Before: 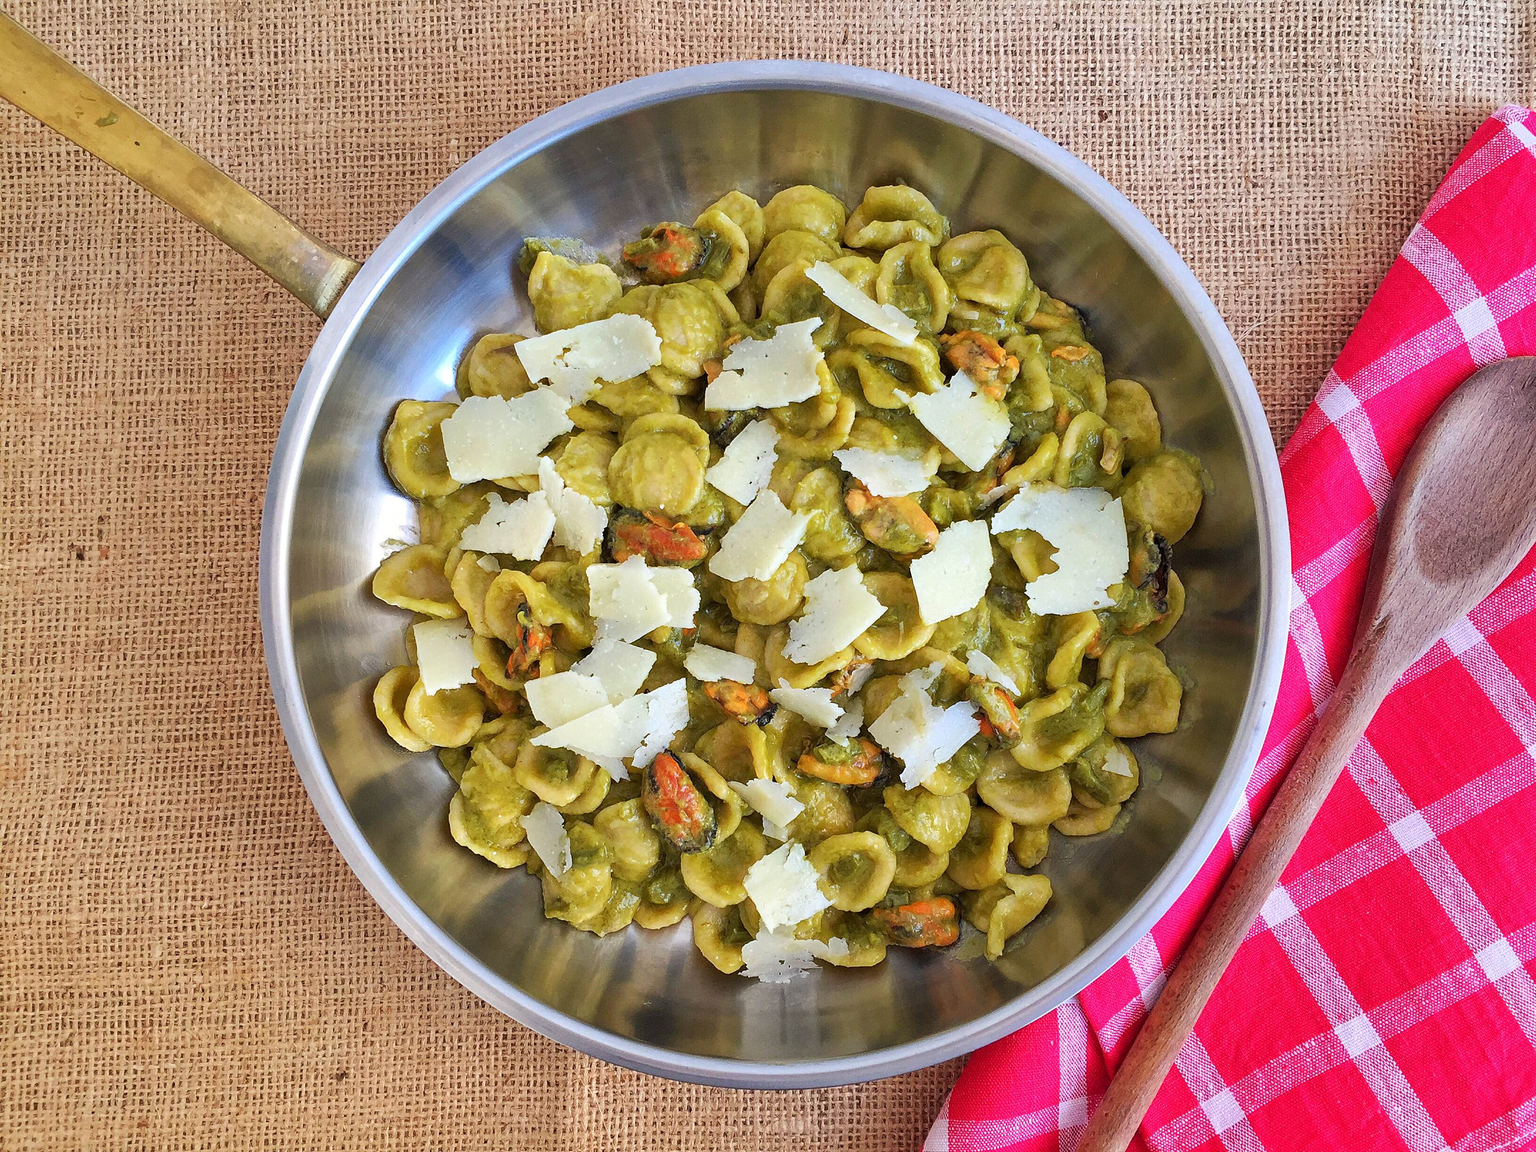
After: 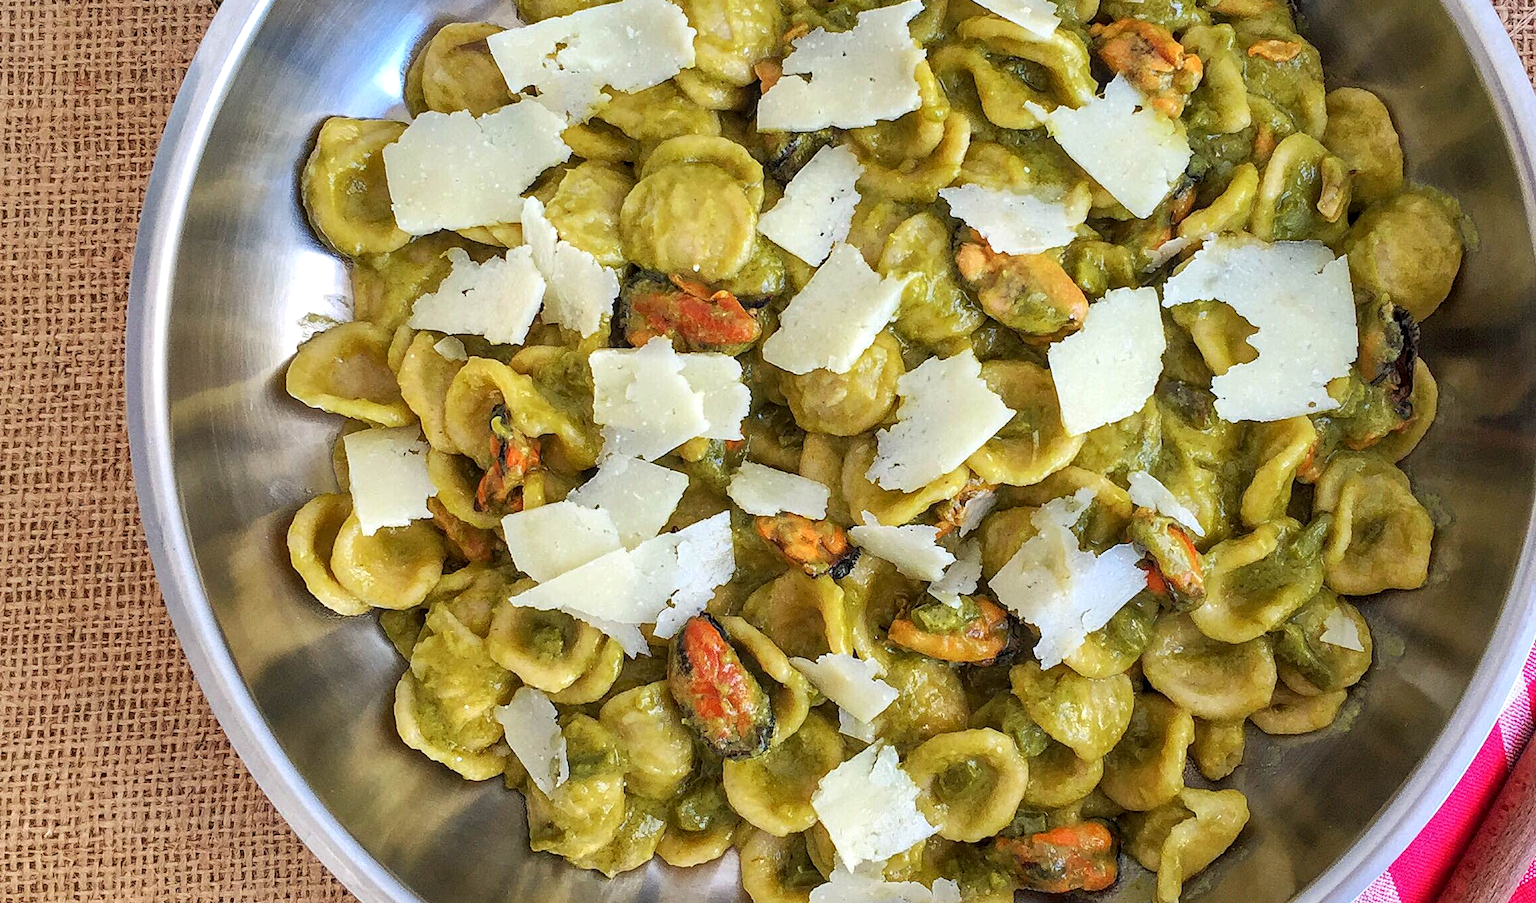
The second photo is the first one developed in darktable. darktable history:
crop: left 11.123%, top 27.61%, right 18.3%, bottom 17.034%
local contrast: on, module defaults
